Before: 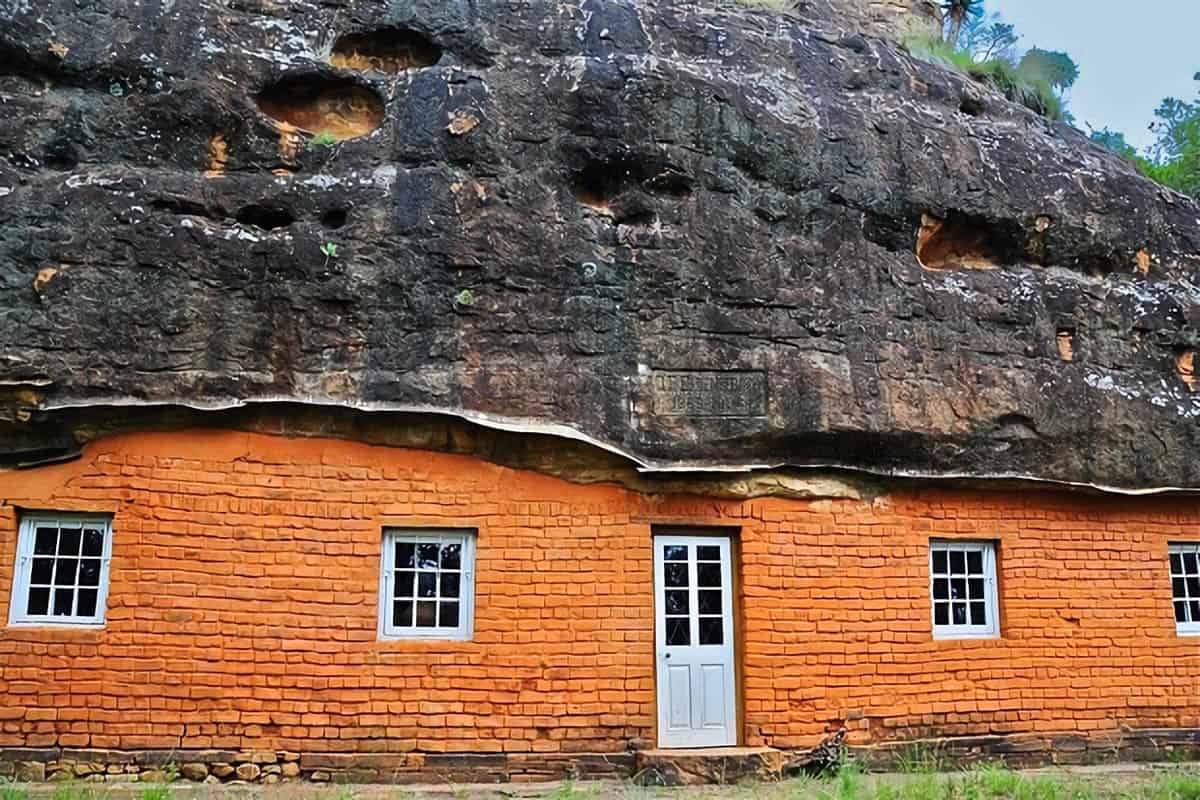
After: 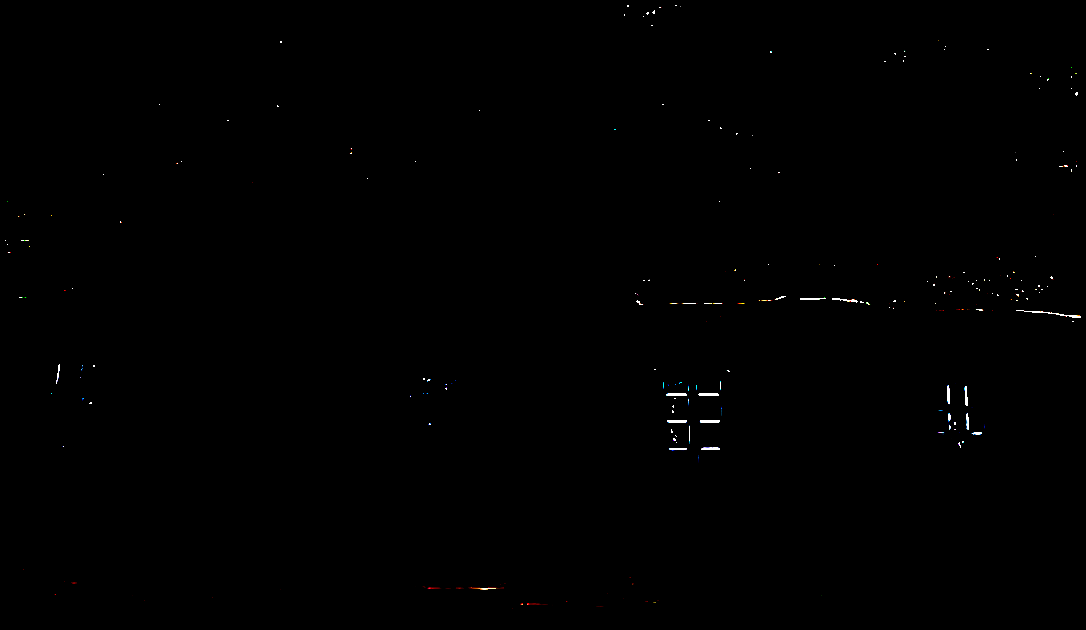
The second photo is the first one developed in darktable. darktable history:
local contrast: highlights 66%, shadows 33%, detail 166%, midtone range 0.2
exposure: black level correction 0.1, exposure 3 EV, compensate highlight preservation false
shadows and highlights: shadows 37.27, highlights -28.18, soften with gaussian
color contrast: green-magenta contrast 1.1, blue-yellow contrast 1.1, unbound 0
color zones: curves: ch0 [(0, 0.613) (0.01, 0.613) (0.245, 0.448) (0.498, 0.529) (0.642, 0.665) (0.879, 0.777) (0.99, 0.613)]; ch1 [(0, 0) (0.143, 0) (0.286, 0) (0.429, 0) (0.571, 0) (0.714, 0) (0.857, 0)], mix -93.41%
sharpen: on, module defaults
crop: top 20.916%, right 9.437%, bottom 0.316%
